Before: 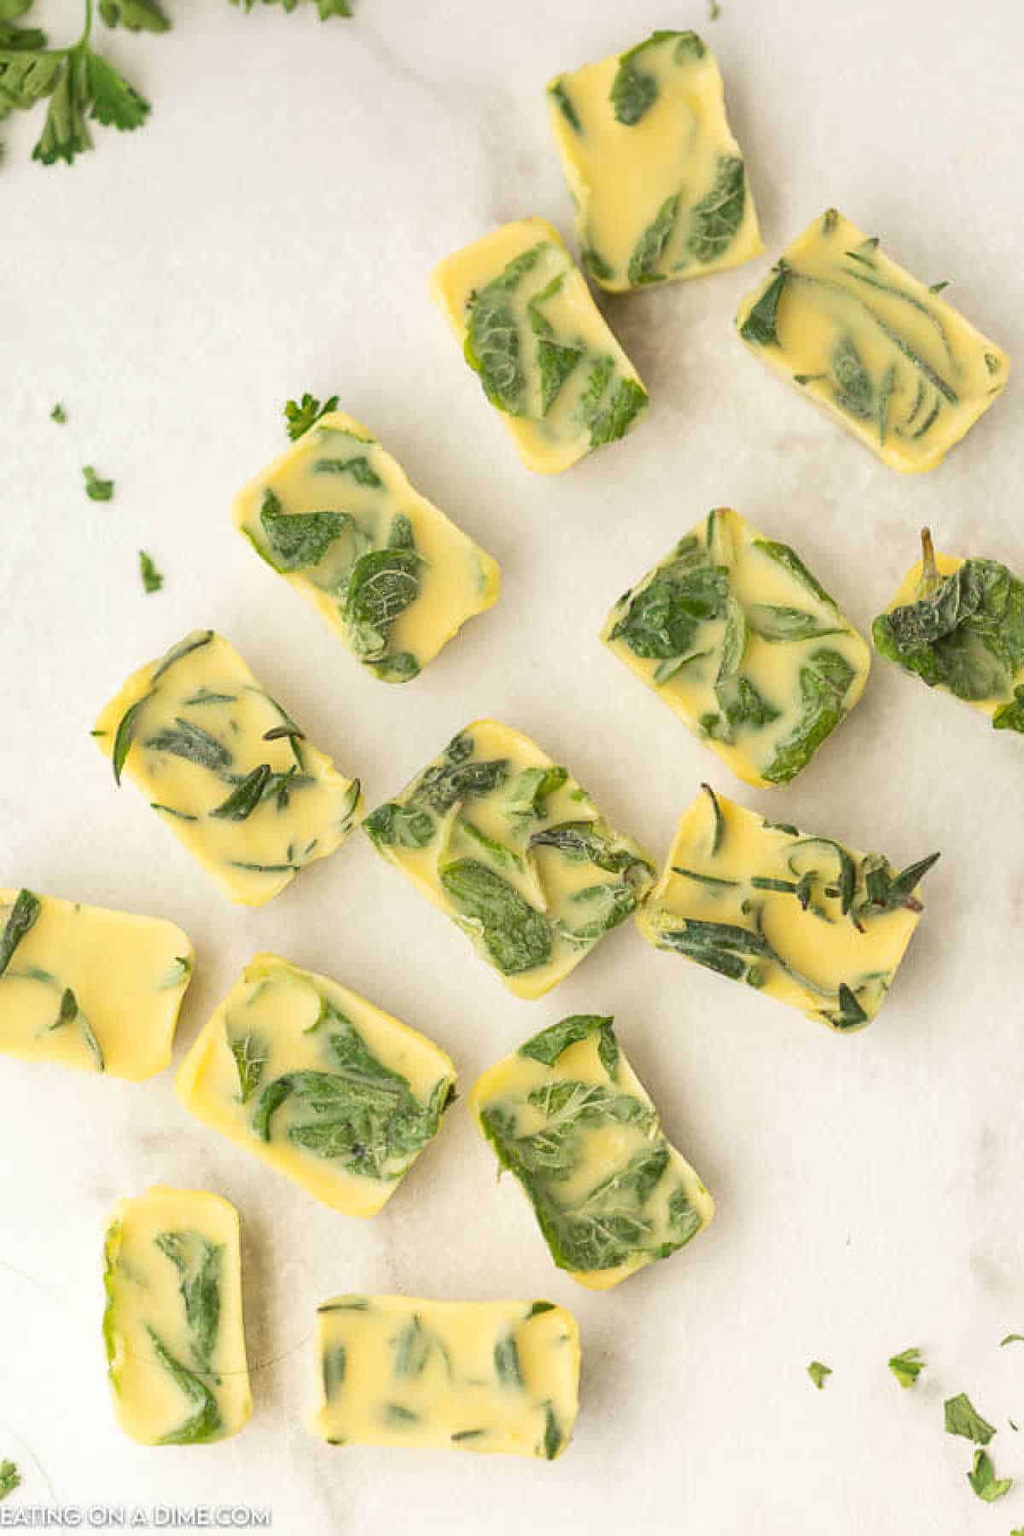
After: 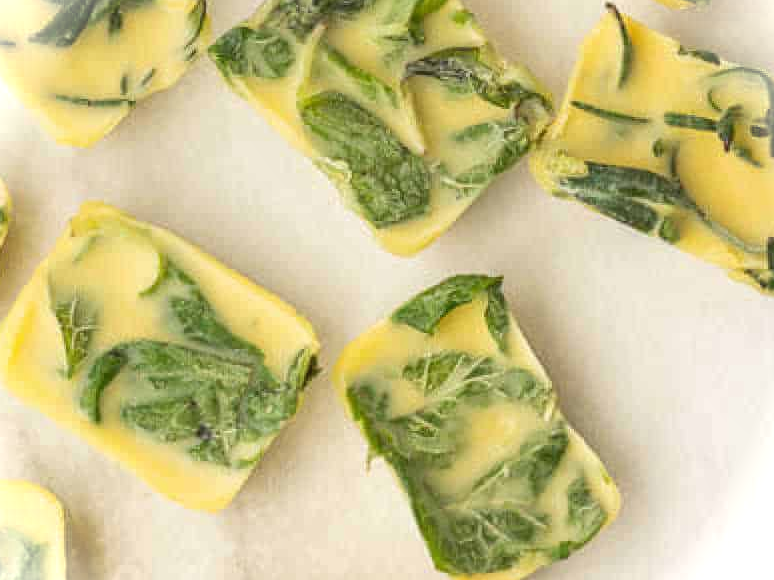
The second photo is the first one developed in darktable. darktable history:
vignetting: fall-off start 100.61%, brightness 0.994, saturation -0.494
local contrast: detail 109%
crop: left 18.04%, top 50.875%, right 17.454%, bottom 16.865%
